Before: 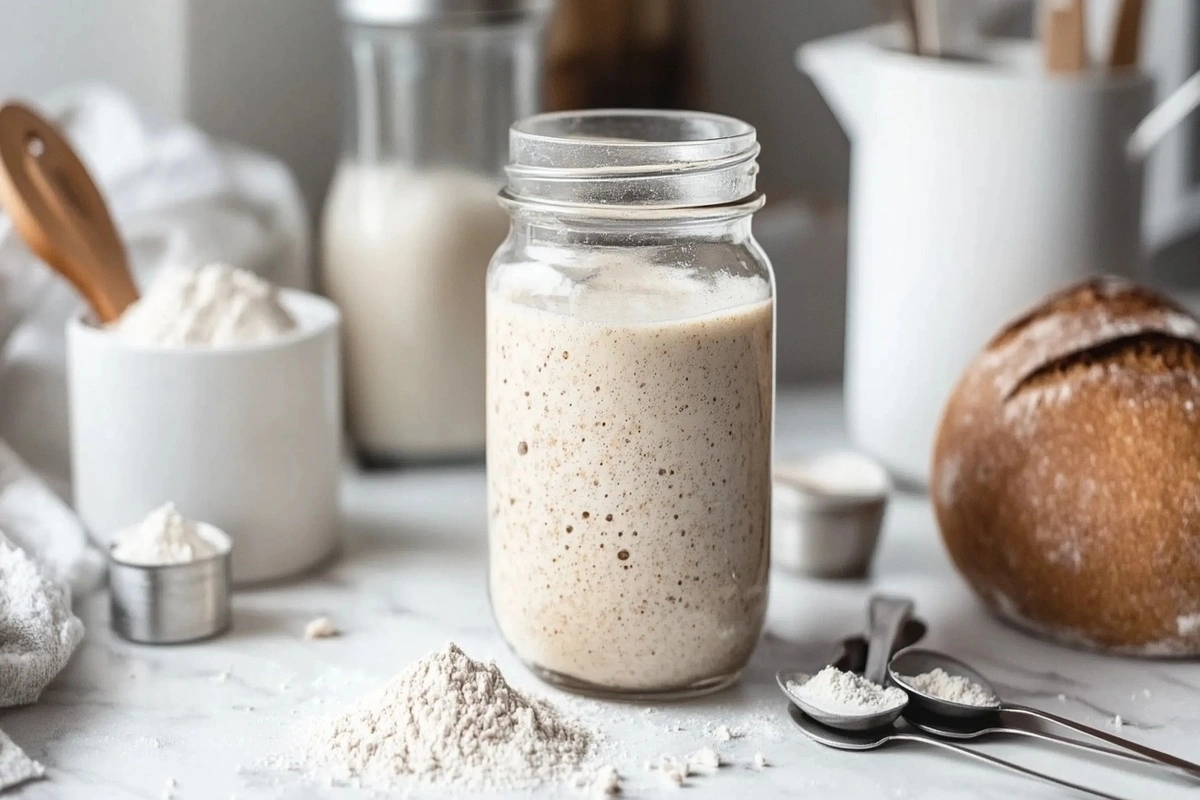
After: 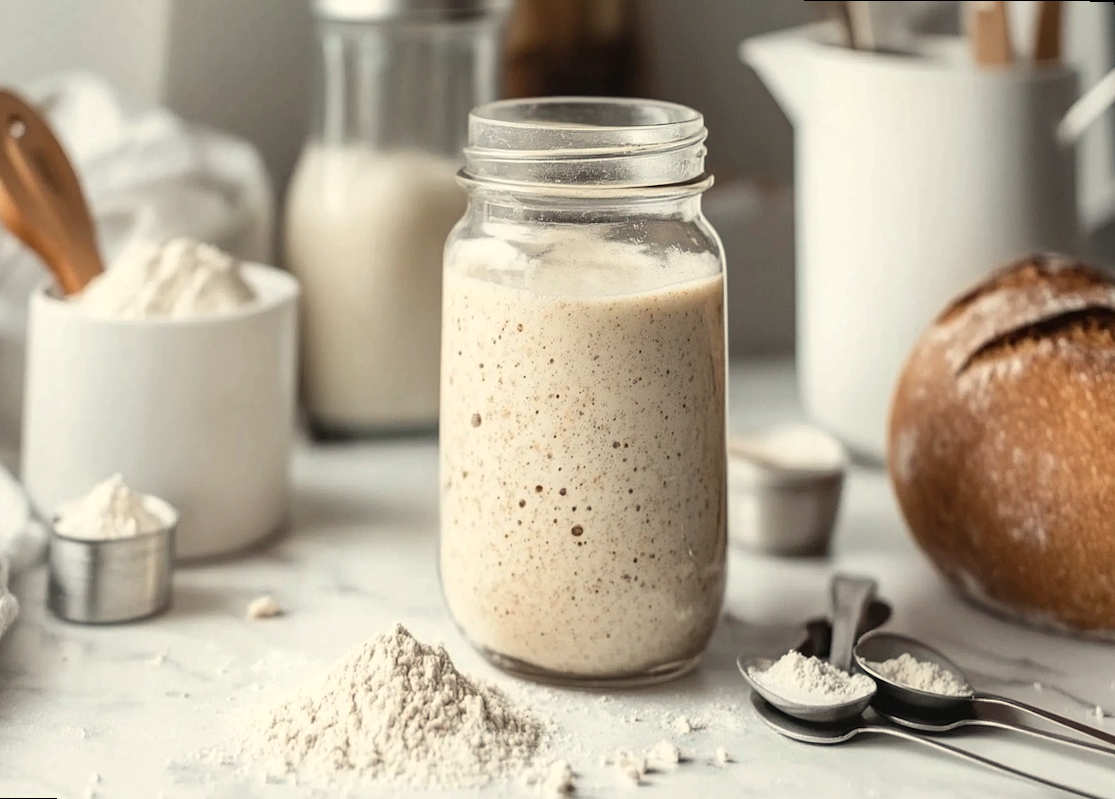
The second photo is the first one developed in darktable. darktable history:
white balance: red 1.029, blue 0.92
rotate and perspective: rotation 0.215°, lens shift (vertical) -0.139, crop left 0.069, crop right 0.939, crop top 0.002, crop bottom 0.996
